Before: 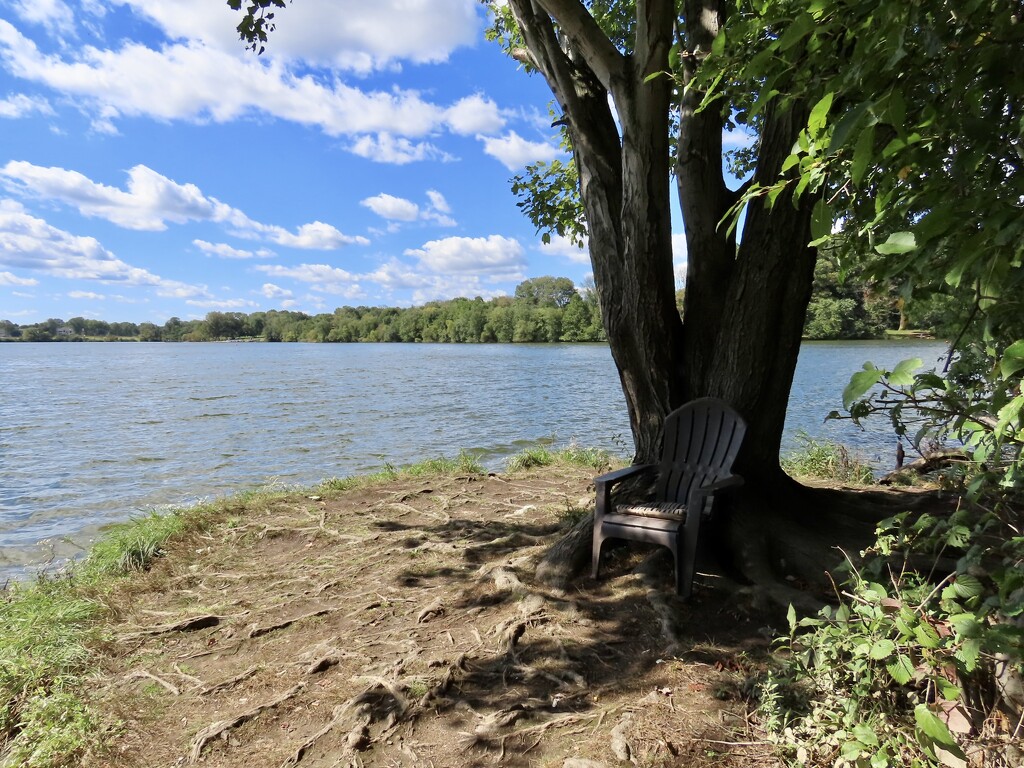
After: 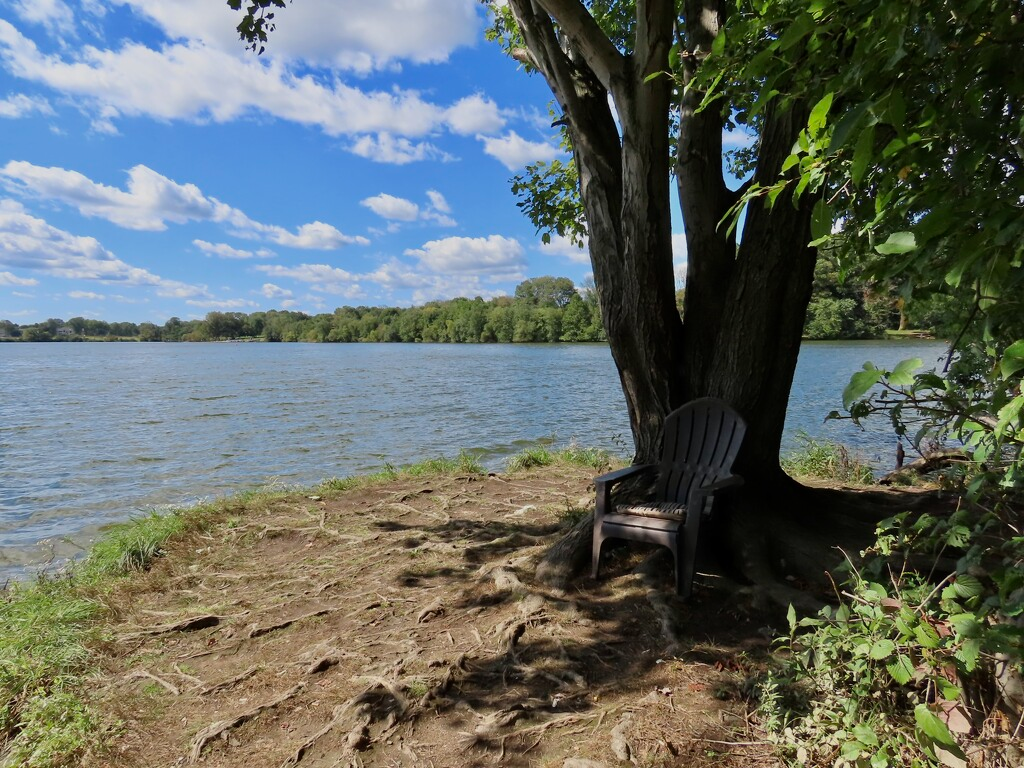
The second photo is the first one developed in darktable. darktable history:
exposure: exposure -0.411 EV, compensate highlight preservation false
